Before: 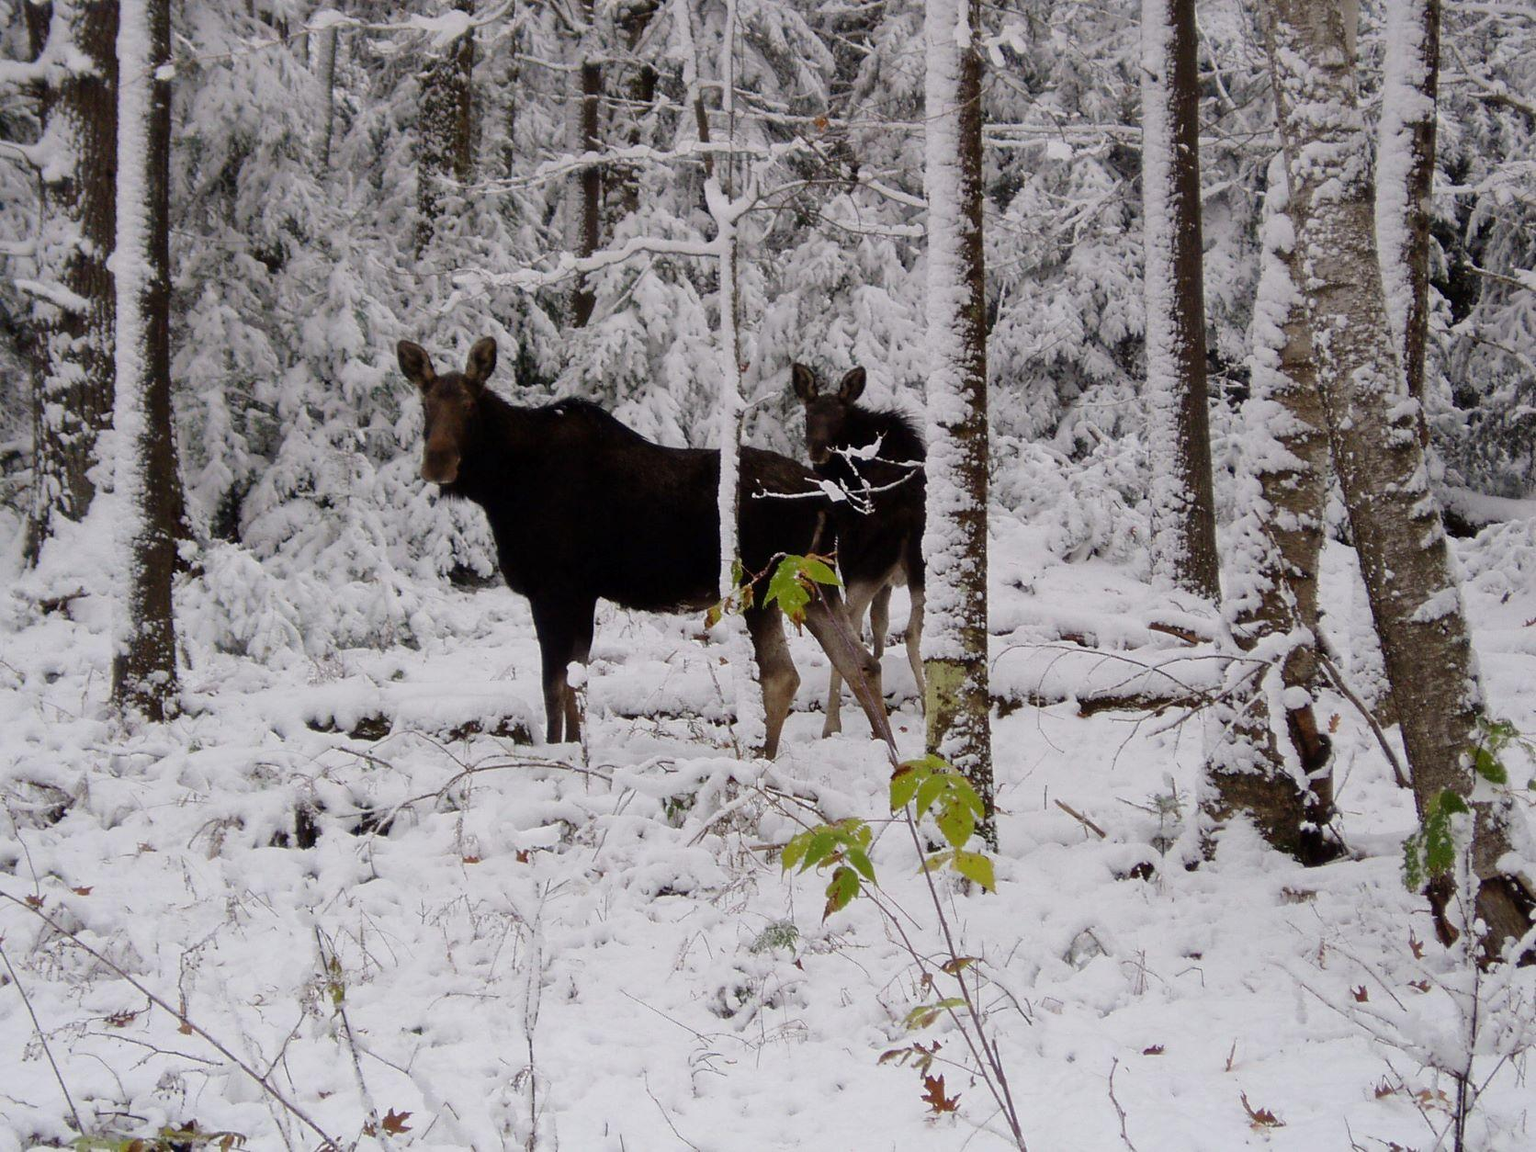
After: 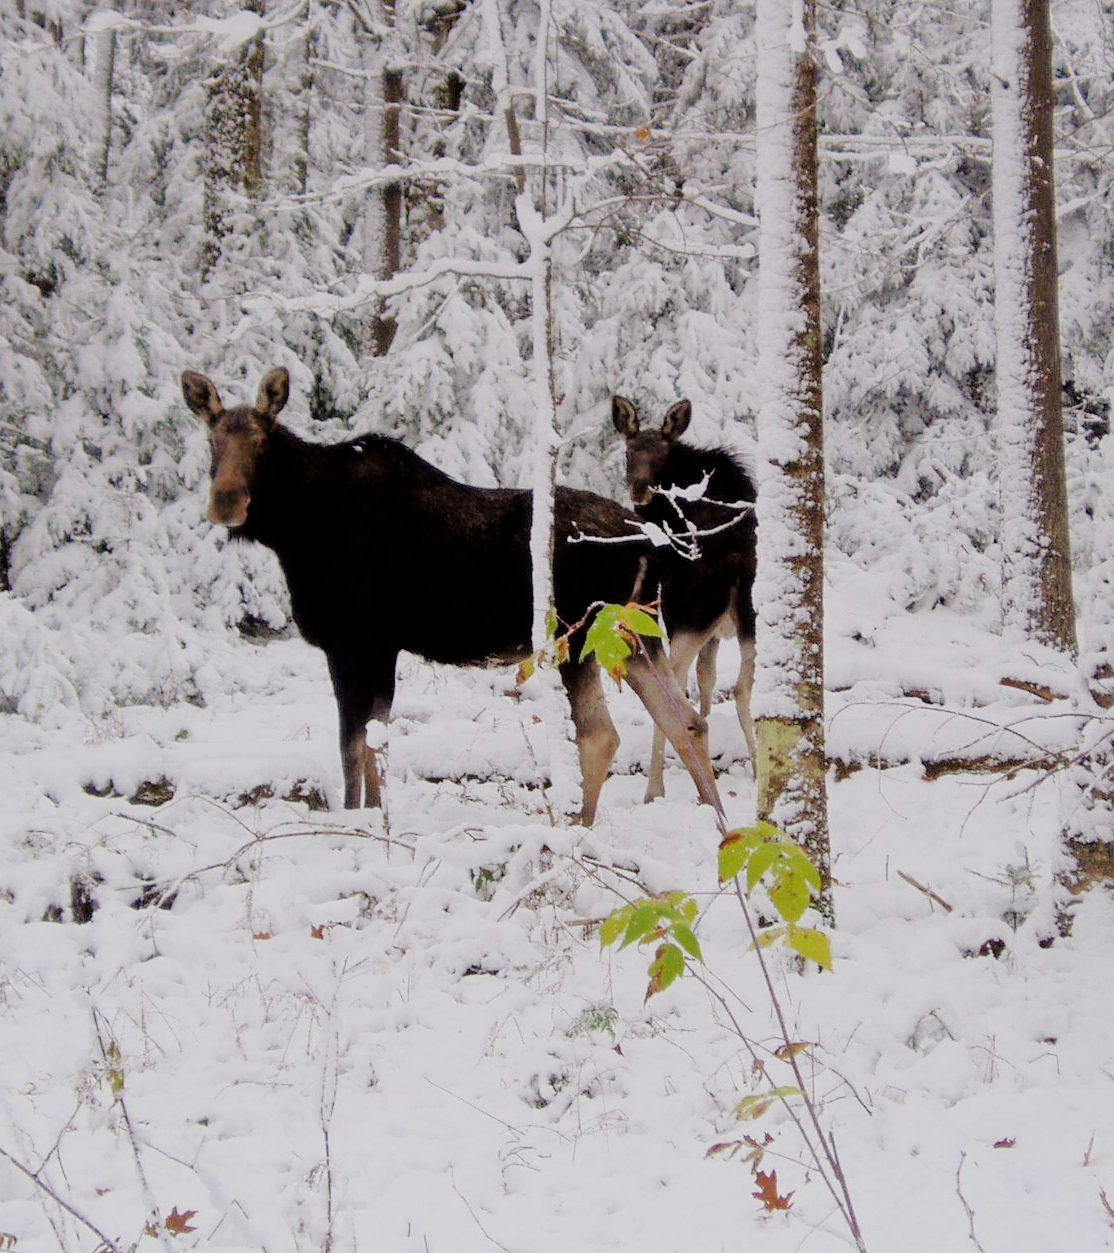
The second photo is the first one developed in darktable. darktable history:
filmic rgb: black relative exposure -6.82 EV, white relative exposure 5.89 EV, hardness 2.71
tone equalizer: -8 EV -0.002 EV, -7 EV 0.005 EV, -6 EV -0.008 EV, -5 EV 0.007 EV, -4 EV -0.042 EV, -3 EV -0.233 EV, -2 EV -0.662 EV, -1 EV -0.983 EV, +0 EV -0.969 EV, smoothing diameter 2%, edges refinement/feathering 20, mask exposure compensation -1.57 EV, filter diffusion 5
exposure: black level correction 0.001, exposure 1.822 EV, compensate exposure bias true, compensate highlight preservation false
crop and rotate: left 15.055%, right 18.278%
